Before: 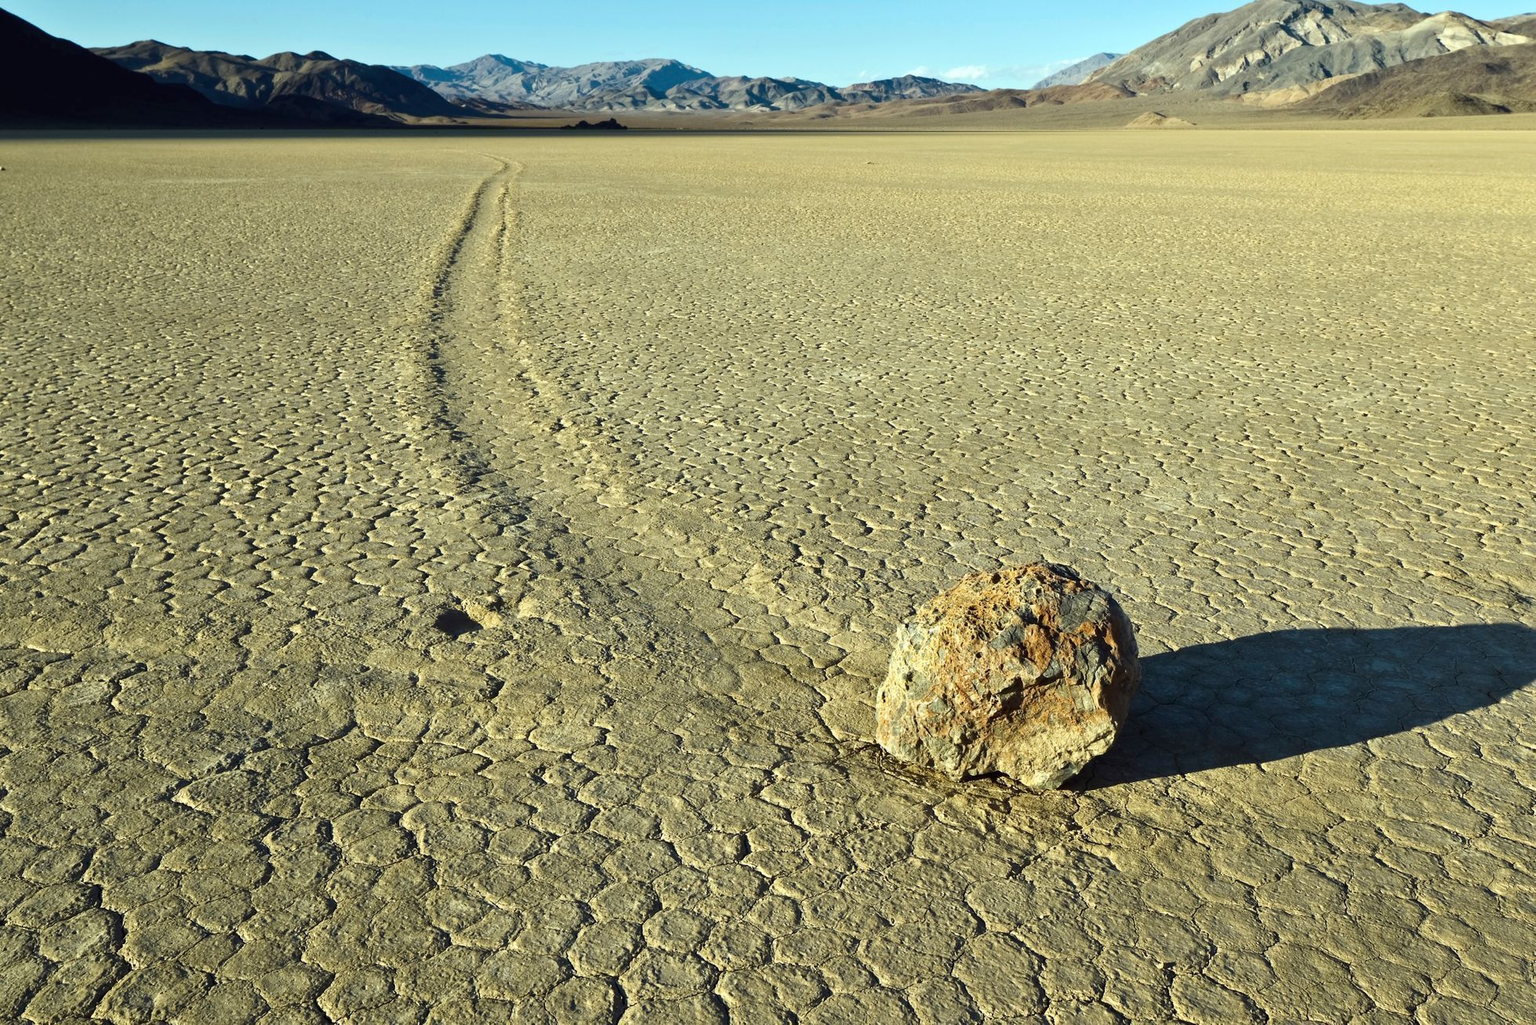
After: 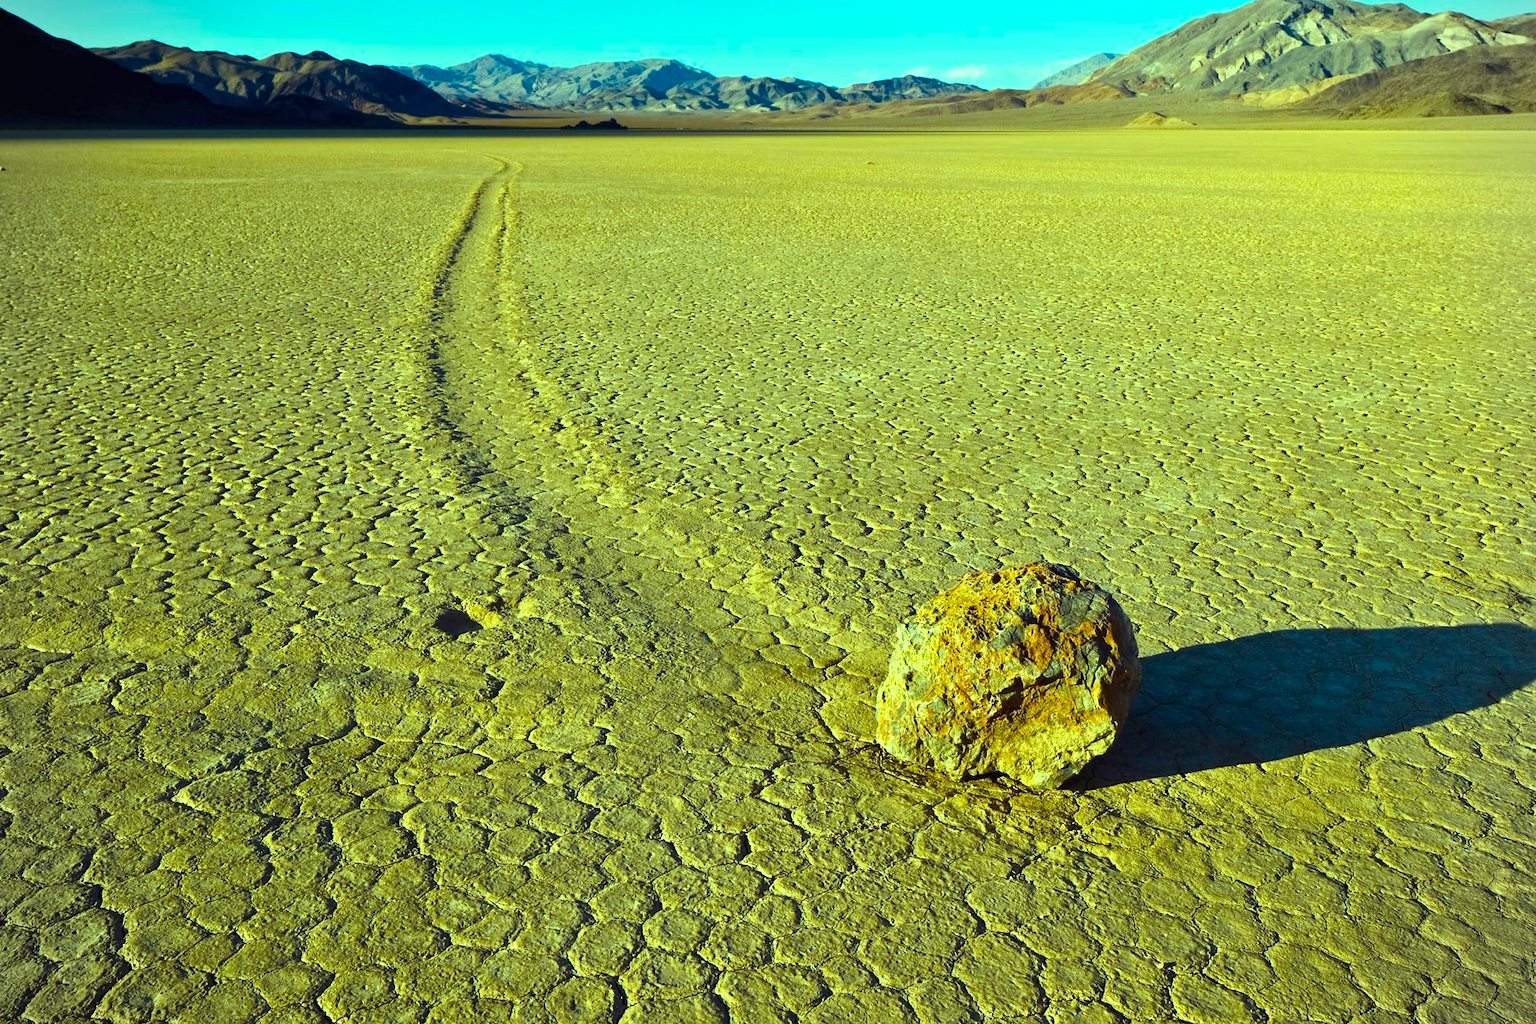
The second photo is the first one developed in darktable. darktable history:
vignetting: fall-off start 91.96%
color balance rgb: highlights gain › luminance 15.387%, highlights gain › chroma 6.888%, highlights gain › hue 126.84°, perceptual saturation grading › global saturation 35.811%, perceptual saturation grading › shadows 34.729%, global vibrance 20%
